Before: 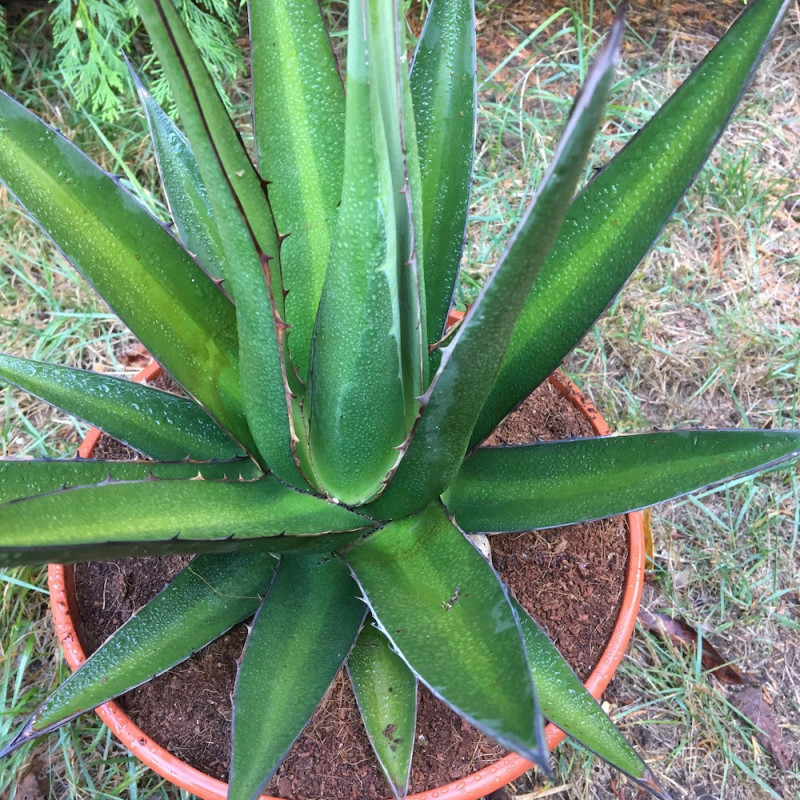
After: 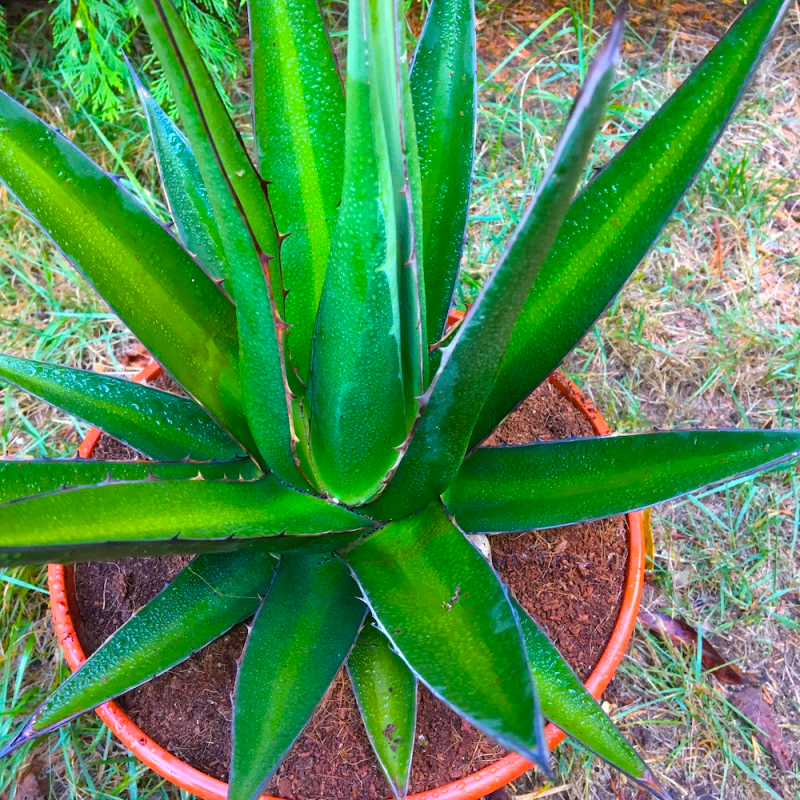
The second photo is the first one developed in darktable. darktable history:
color balance rgb: linear chroma grading › global chroma 25%, perceptual saturation grading › global saturation 50%
